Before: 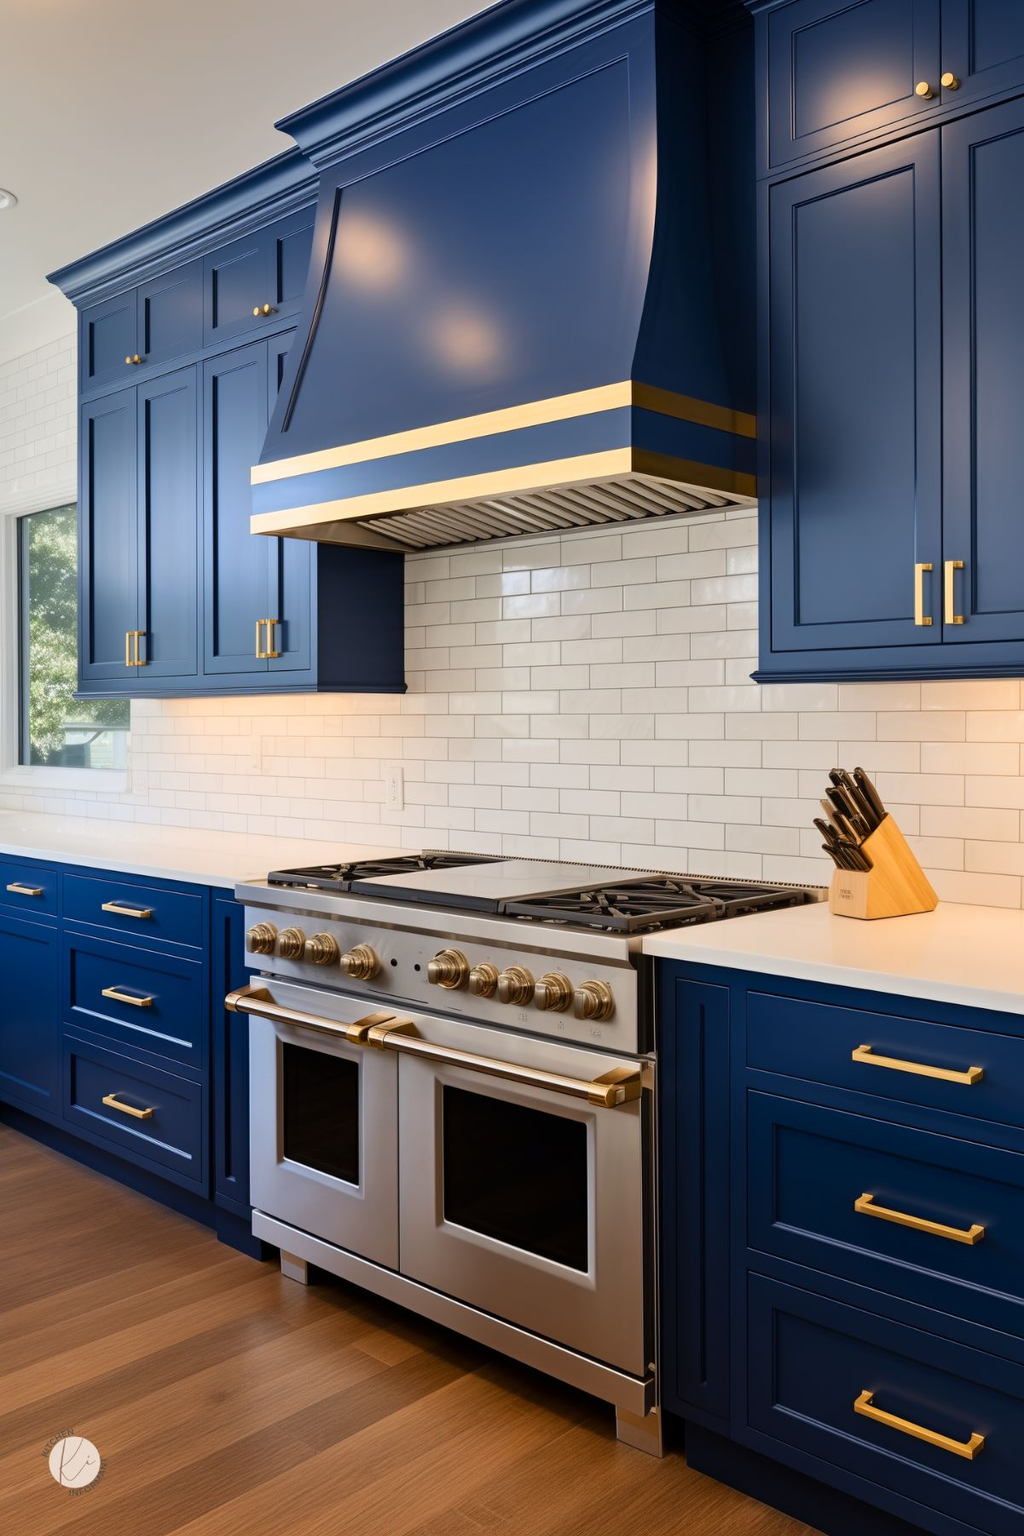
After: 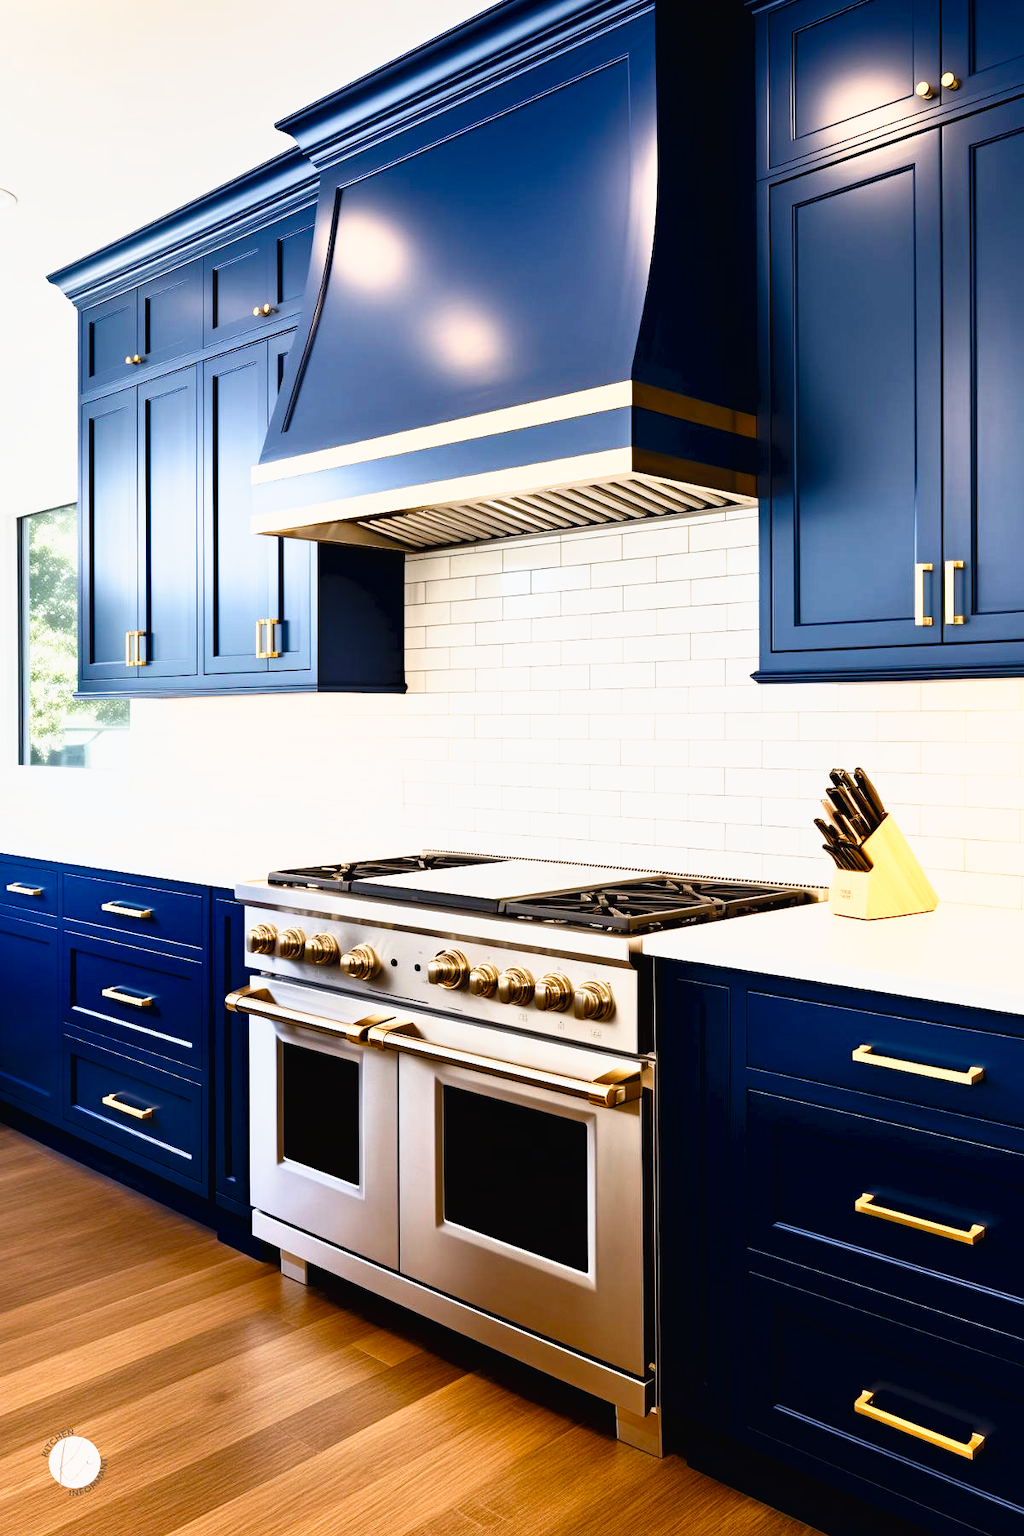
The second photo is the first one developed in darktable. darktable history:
tone curve: curves: ch0 [(0, 0.018) (0.162, 0.128) (0.434, 0.478) (0.667, 0.785) (0.819, 0.943) (1, 0.991)]; ch1 [(0, 0) (0.402, 0.36) (0.476, 0.449) (0.506, 0.505) (0.523, 0.518) (0.579, 0.626) (0.641, 0.668) (0.693, 0.745) (0.861, 0.934) (1, 1)]; ch2 [(0, 0) (0.424, 0.388) (0.483, 0.472) (0.503, 0.505) (0.521, 0.519) (0.547, 0.581) (0.582, 0.648) (0.699, 0.759) (0.997, 0.858)], preserve colors none
exposure: black level correction 0.011, exposure -0.476 EV, compensate highlight preservation false
velvia: strength 32.05%, mid-tones bias 0.208
contrast brightness saturation: contrast 0.436, brightness 0.556, saturation -0.198
